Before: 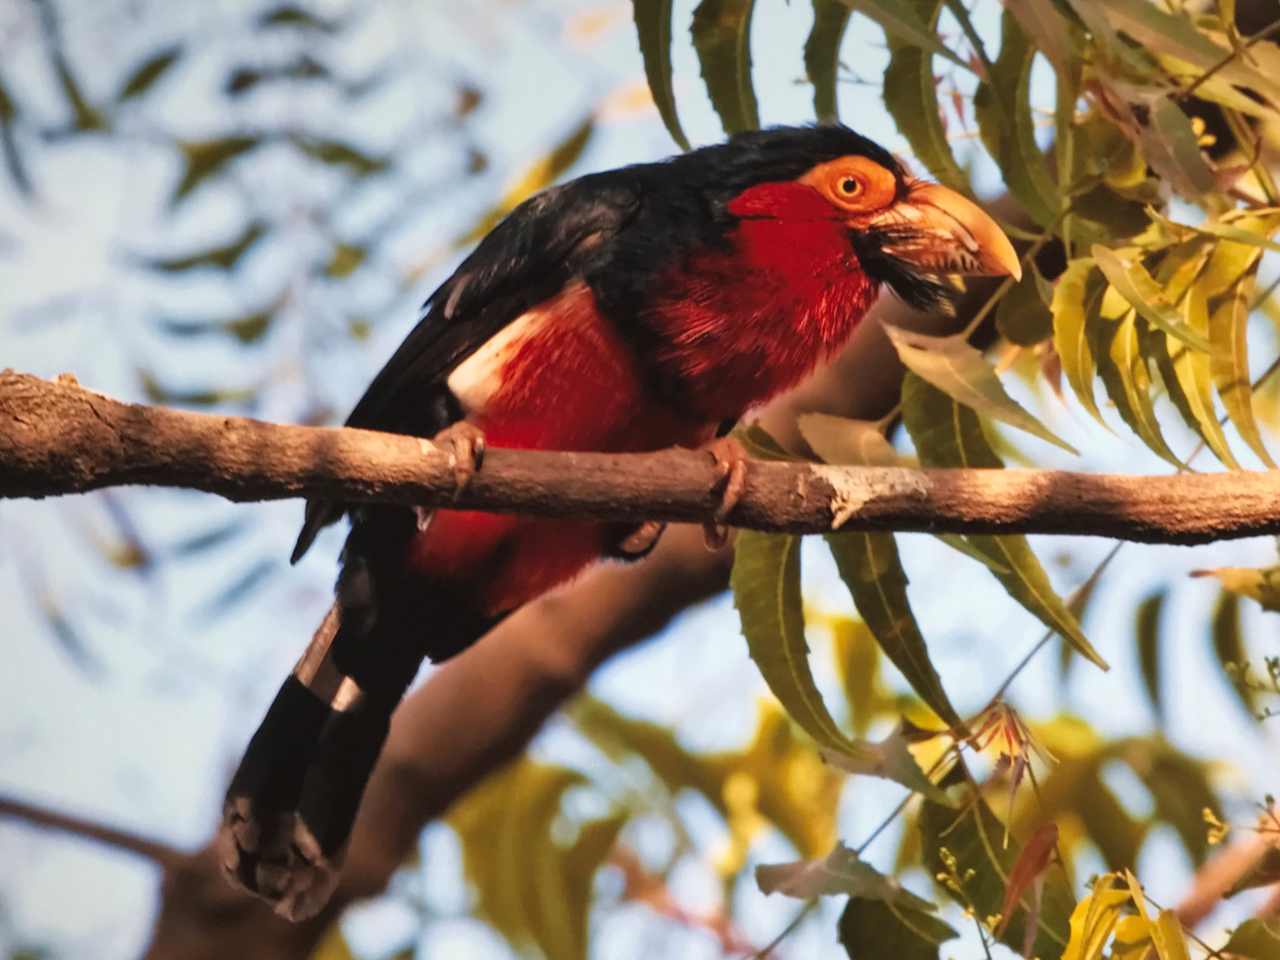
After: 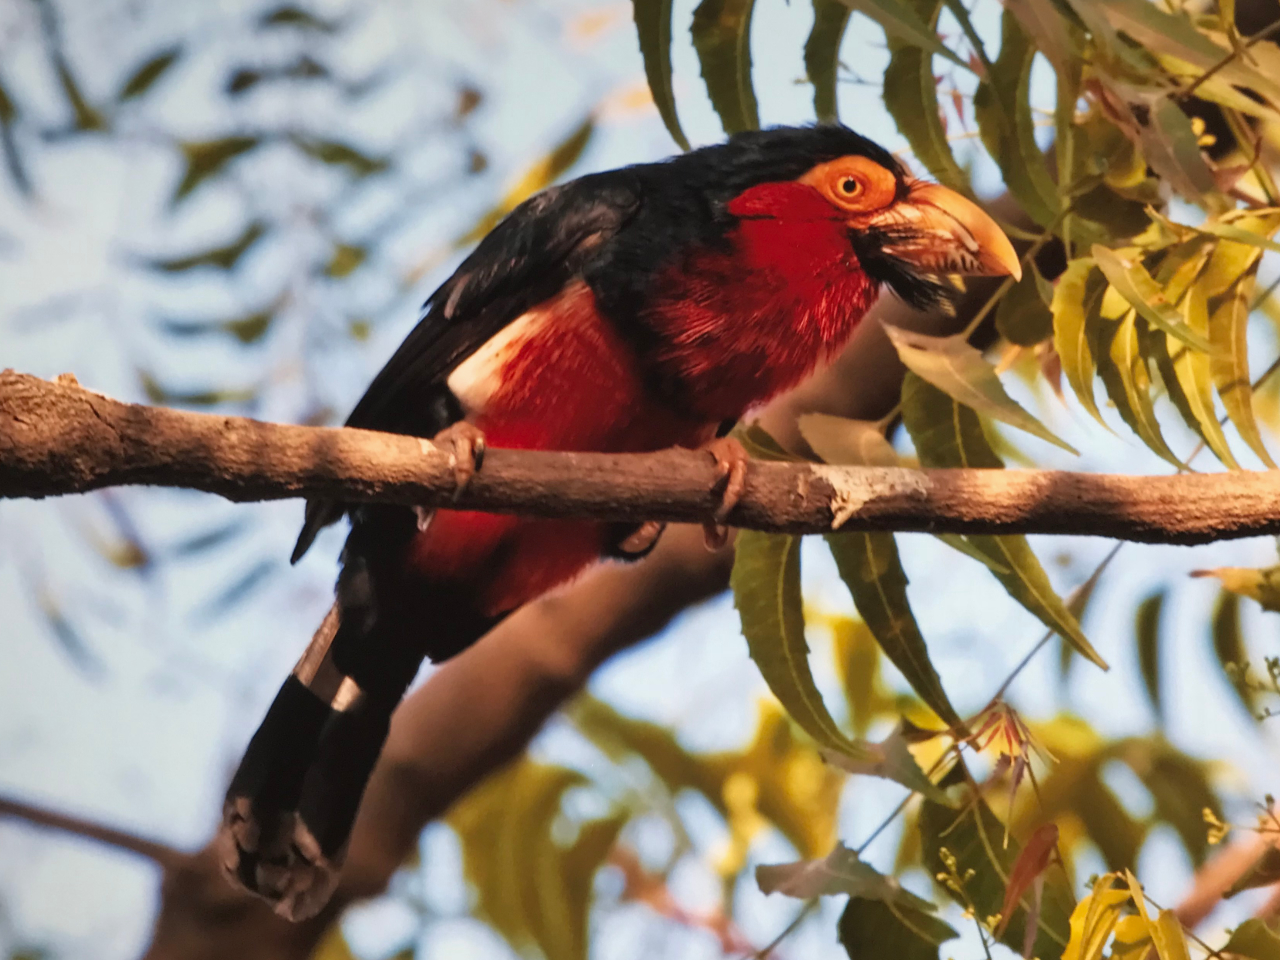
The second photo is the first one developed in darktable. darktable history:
exposure: exposure -0.071 EV, compensate exposure bias true, compensate highlight preservation false
